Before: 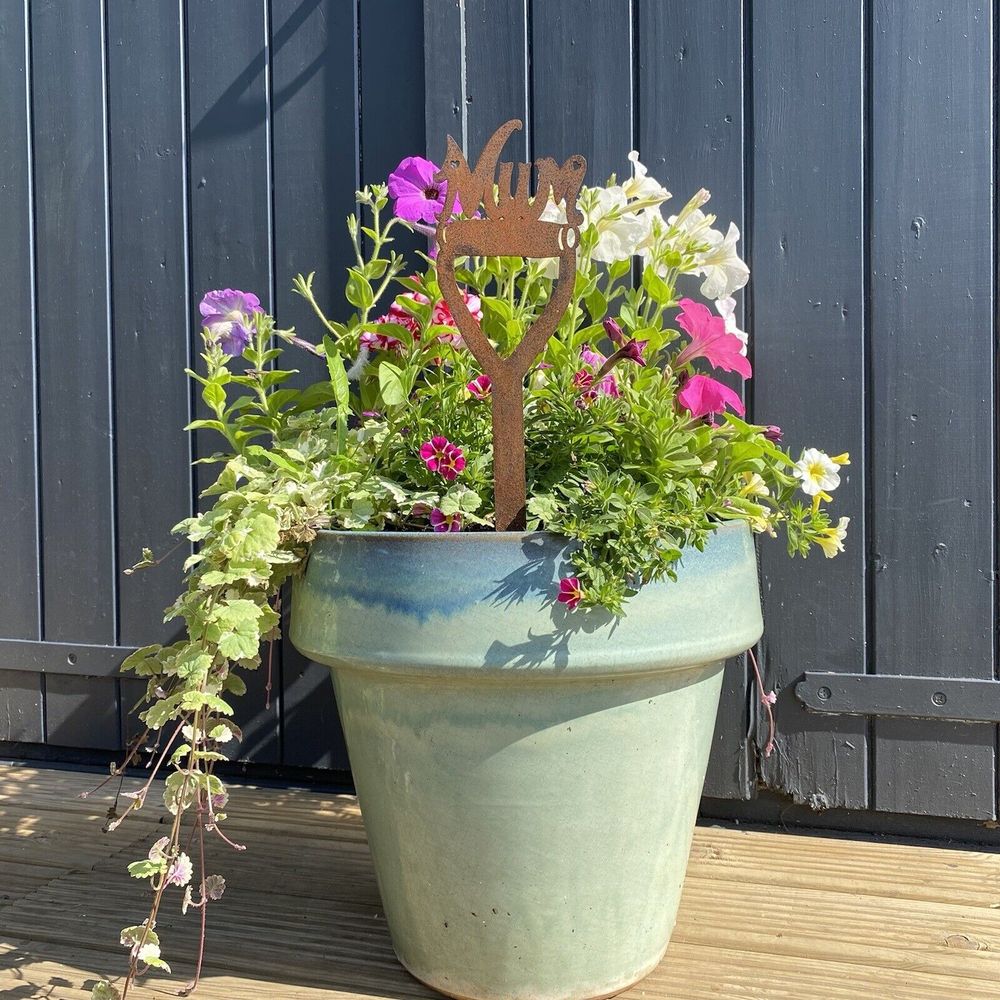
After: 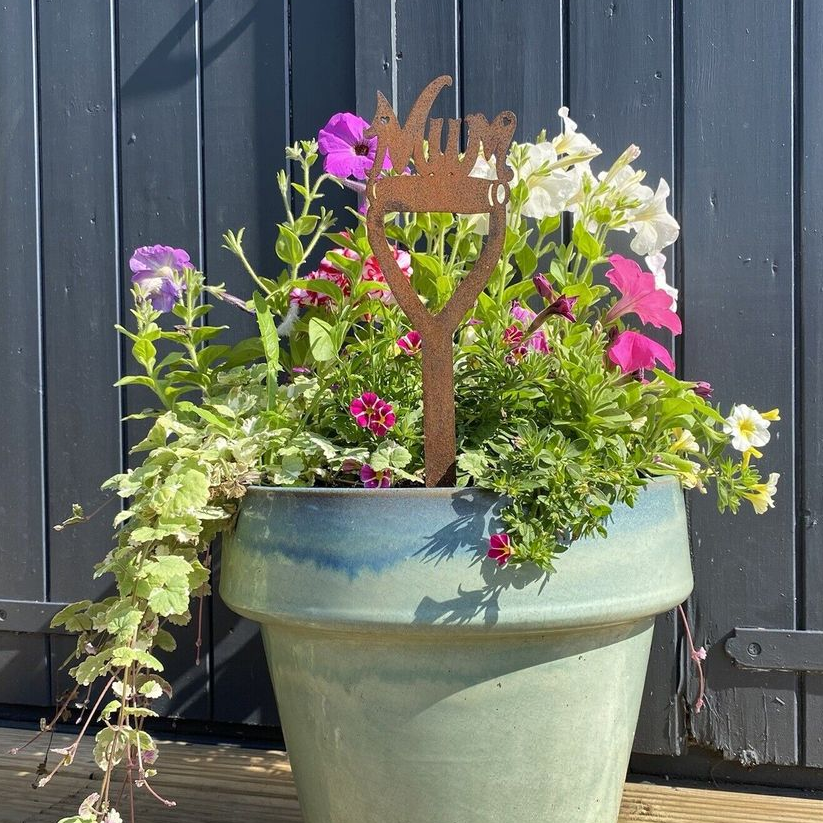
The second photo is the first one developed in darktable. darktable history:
shadows and highlights: shadows 20.74, highlights -80.78, soften with gaussian
crop and rotate: left 7.065%, top 4.42%, right 10.537%, bottom 13.253%
